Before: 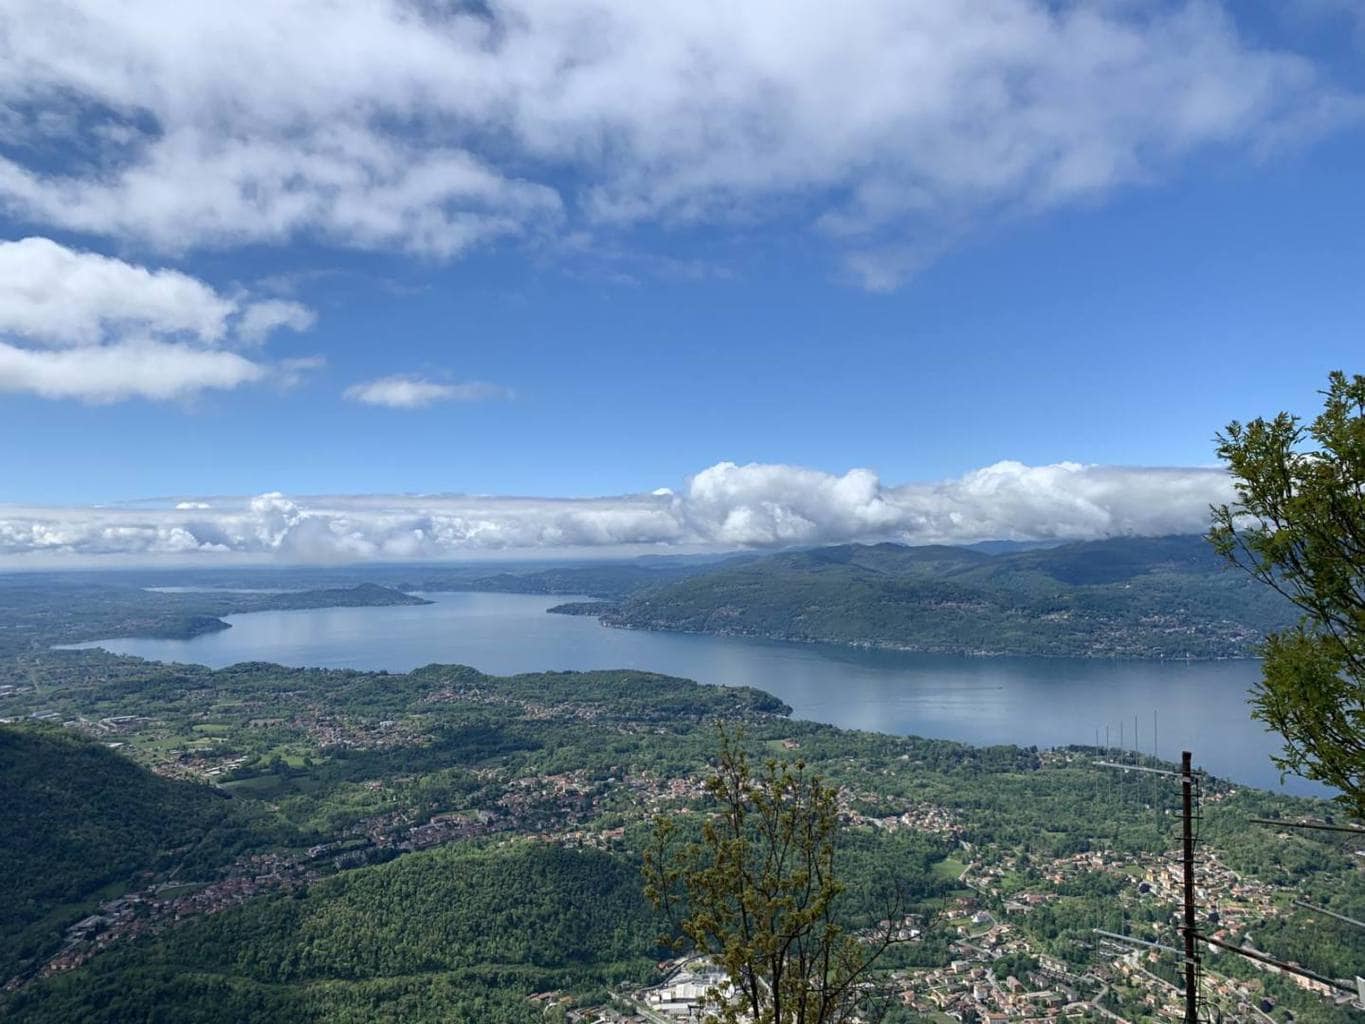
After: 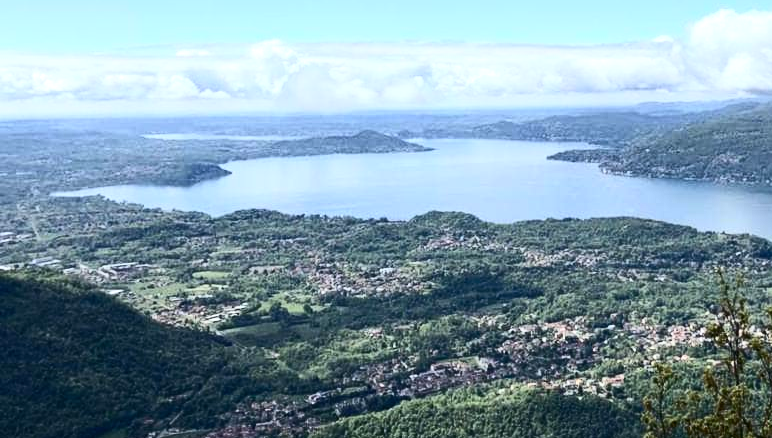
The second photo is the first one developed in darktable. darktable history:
contrast brightness saturation: contrast 0.371, brightness 0.1
crop: top 44.311%, right 43.382%, bottom 12.875%
exposure: exposure 0.566 EV, compensate highlight preservation false
